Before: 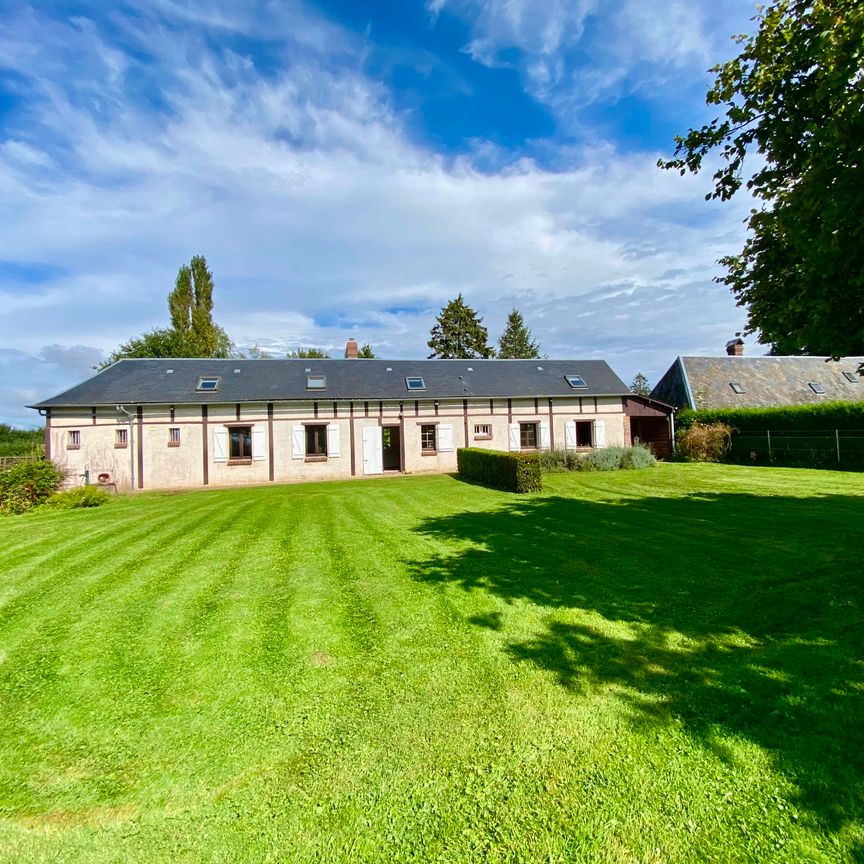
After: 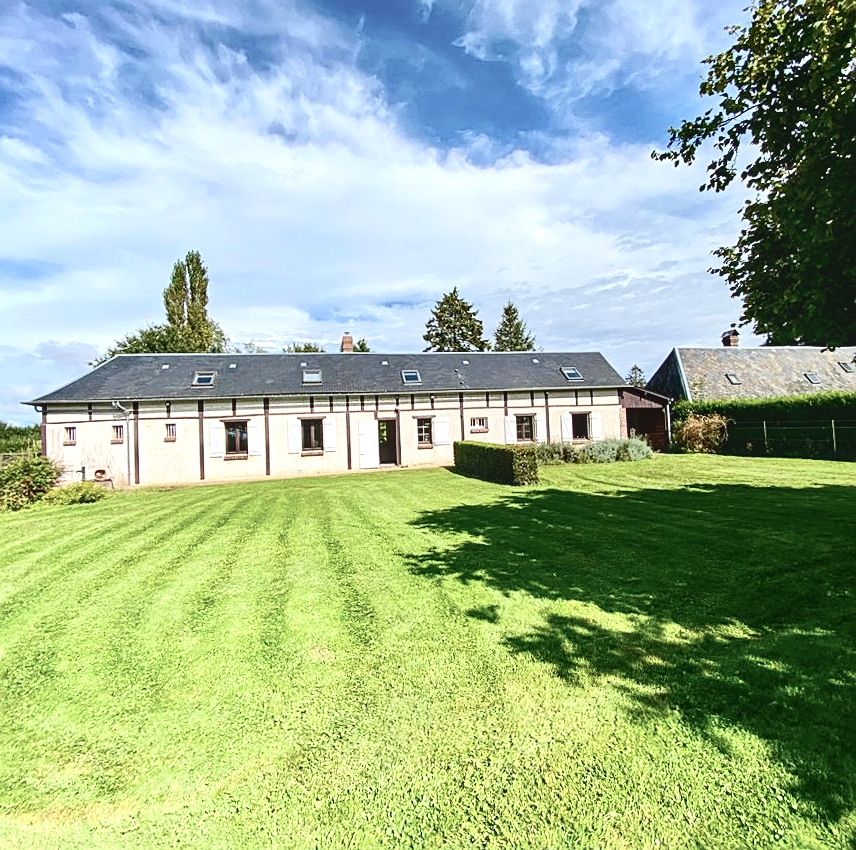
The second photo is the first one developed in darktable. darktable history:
contrast brightness saturation: contrast 0.25, saturation -0.31
exposure: black level correction 0.001, exposure 0.5 EV, compensate exposure bias true, compensate highlight preservation false
rotate and perspective: rotation -0.45°, automatic cropping original format, crop left 0.008, crop right 0.992, crop top 0.012, crop bottom 0.988
sharpen: on, module defaults
local contrast: detail 110%
